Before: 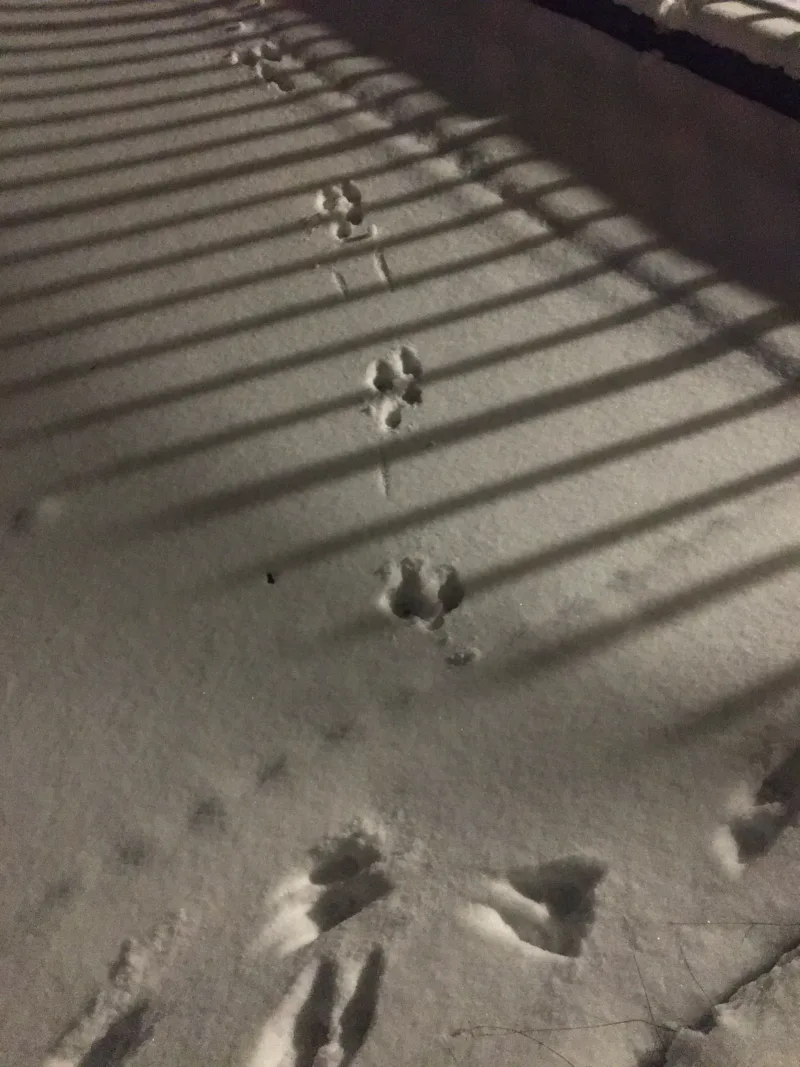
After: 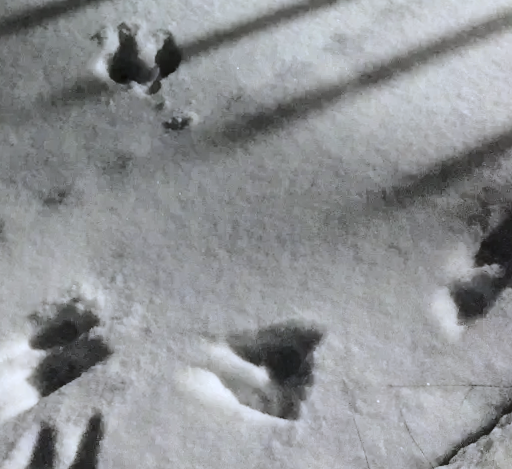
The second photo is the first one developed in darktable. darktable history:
rotate and perspective: rotation -0.45°, automatic cropping original format, crop left 0.008, crop right 0.992, crop top 0.012, crop bottom 0.988
contrast brightness saturation: contrast 0.05, brightness 0.06, saturation 0.01
base curve: exposure shift 0, preserve colors none
crop and rotate: left 35.509%, top 50.238%, bottom 4.934%
white balance: red 0.948, green 1.02, blue 1.176
tone equalizer: -8 EV -0.417 EV, -7 EV -0.389 EV, -6 EV -0.333 EV, -5 EV -0.222 EV, -3 EV 0.222 EV, -2 EV 0.333 EV, -1 EV 0.389 EV, +0 EV 0.417 EV, edges refinement/feathering 500, mask exposure compensation -1.57 EV, preserve details no
tone curve: curves: ch0 [(0, 0) (0.094, 0.039) (0.243, 0.155) (0.411, 0.482) (0.479, 0.583) (0.654, 0.742) (0.793, 0.851) (0.994, 0.974)]; ch1 [(0, 0) (0.161, 0.092) (0.35, 0.33) (0.392, 0.392) (0.456, 0.456) (0.505, 0.502) (0.537, 0.518) (0.553, 0.53) (0.573, 0.569) (0.718, 0.718) (1, 1)]; ch2 [(0, 0) (0.346, 0.362) (0.411, 0.412) (0.502, 0.502) (0.531, 0.521) (0.576, 0.553) (0.615, 0.621) (1, 1)], color space Lab, independent channels, preserve colors none
